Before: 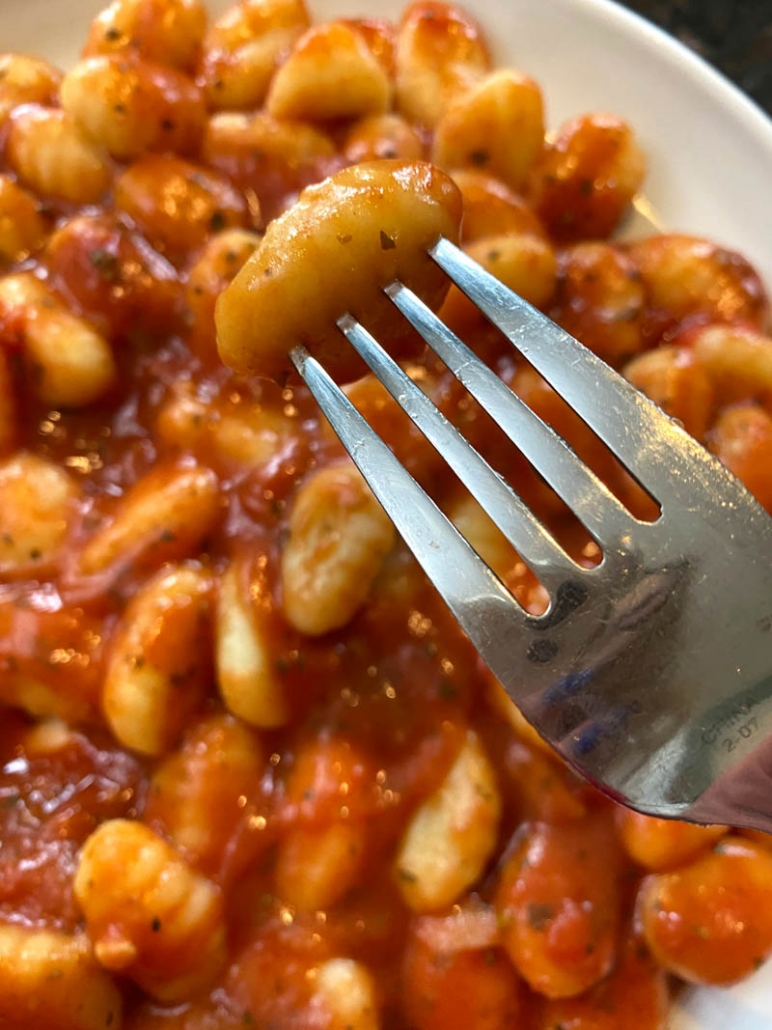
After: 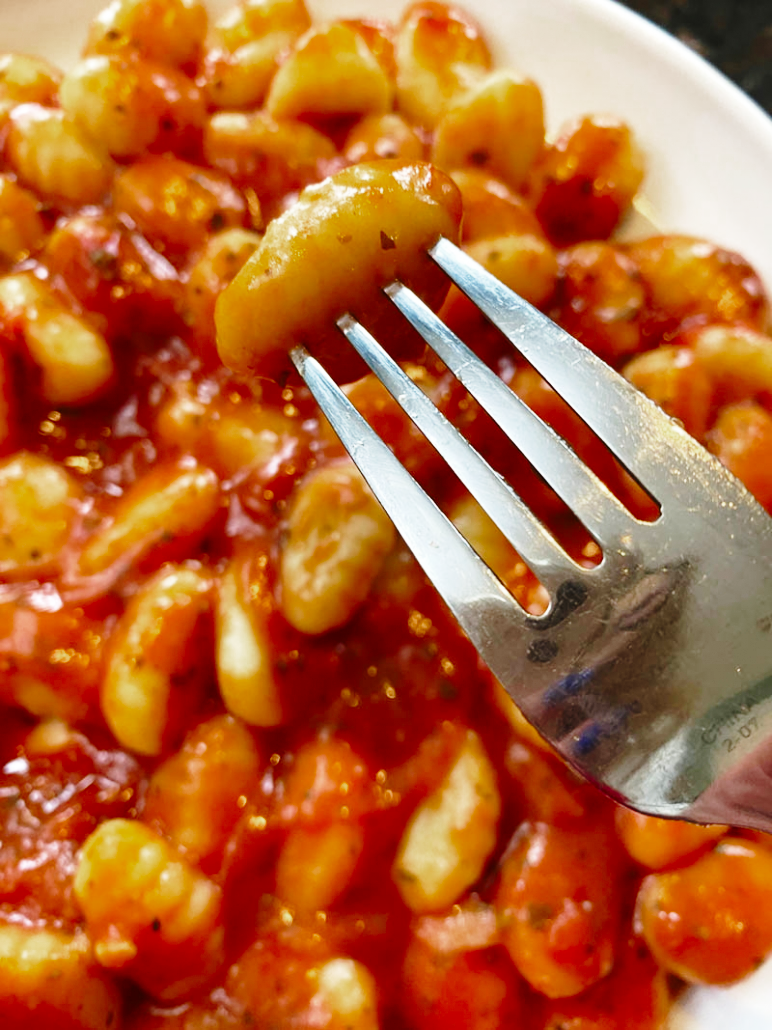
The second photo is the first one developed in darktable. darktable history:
color zones: curves: ch0 [(0, 0.425) (0.143, 0.422) (0.286, 0.42) (0.429, 0.419) (0.571, 0.419) (0.714, 0.42) (0.857, 0.422) (1, 0.425)]
base curve: curves: ch0 [(0, 0) (0.028, 0.03) (0.121, 0.232) (0.46, 0.748) (0.859, 0.968) (1, 1)], preserve colors none
